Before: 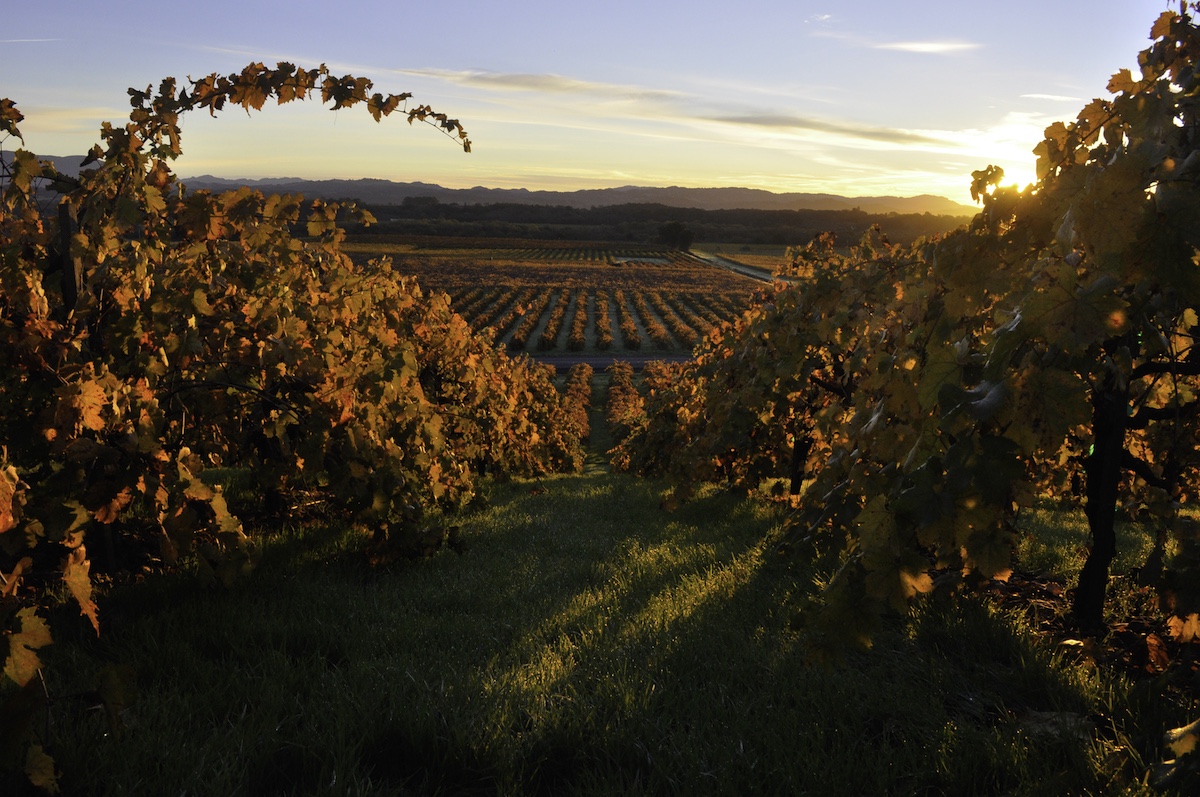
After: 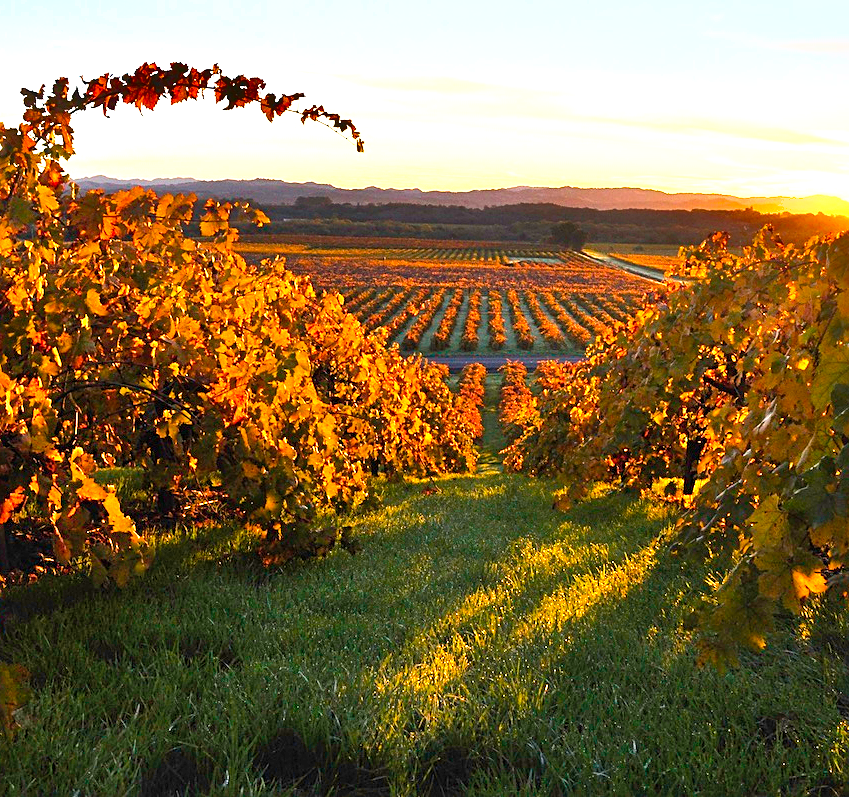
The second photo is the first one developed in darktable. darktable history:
sharpen: on, module defaults
velvia: strength 15.21%
crop and rotate: left 8.966%, right 20.246%
exposure: black level correction 0, exposure 1.487 EV, compensate highlight preservation false
shadows and highlights: shadows 47.26, highlights -41.87, soften with gaussian
color balance rgb: perceptual saturation grading › global saturation 19.512%, global vibrance 25.534%
